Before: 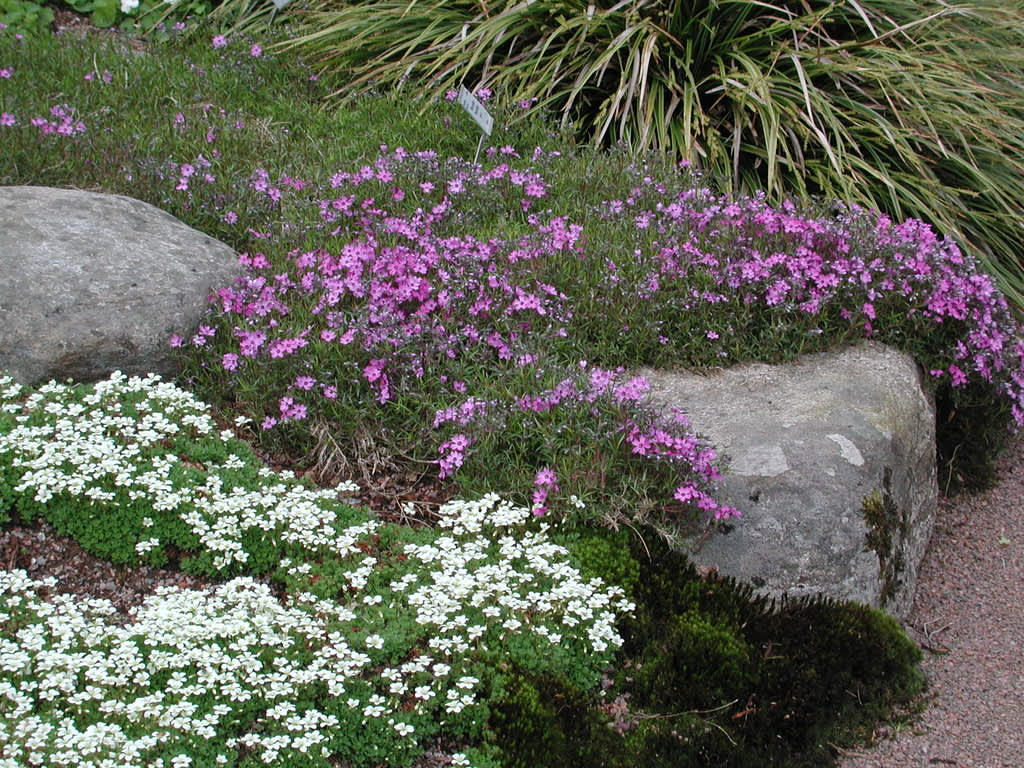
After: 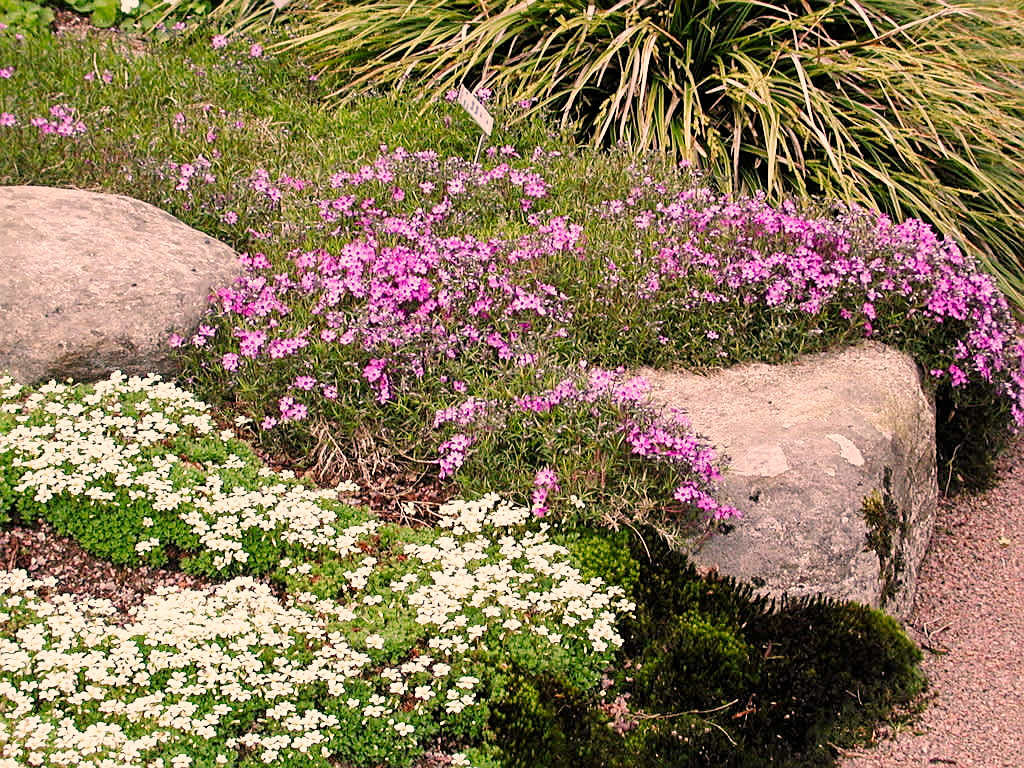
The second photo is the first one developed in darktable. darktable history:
sharpen: on, module defaults
base curve: curves: ch0 [(0, 0) (0.005, 0.002) (0.15, 0.3) (0.4, 0.7) (0.75, 0.95) (1, 1)], preserve colors none
tone equalizer: edges refinement/feathering 500, mask exposure compensation -1.57 EV, preserve details no
color correction: highlights a* 17.79, highlights b* 19.01
